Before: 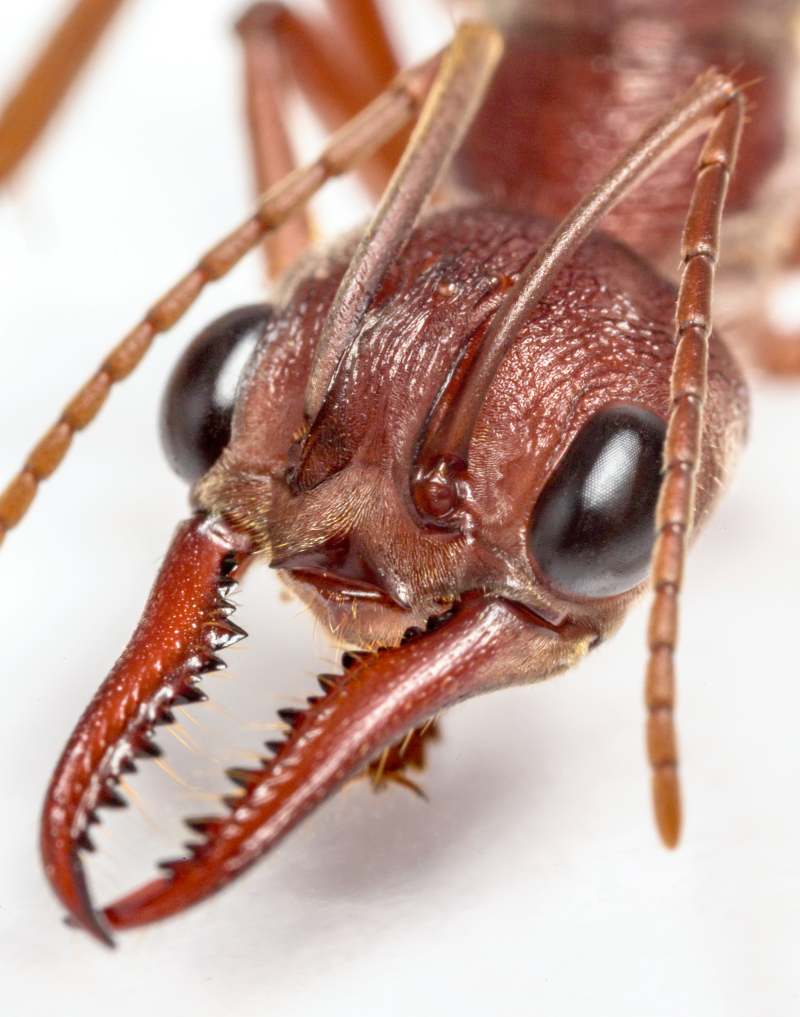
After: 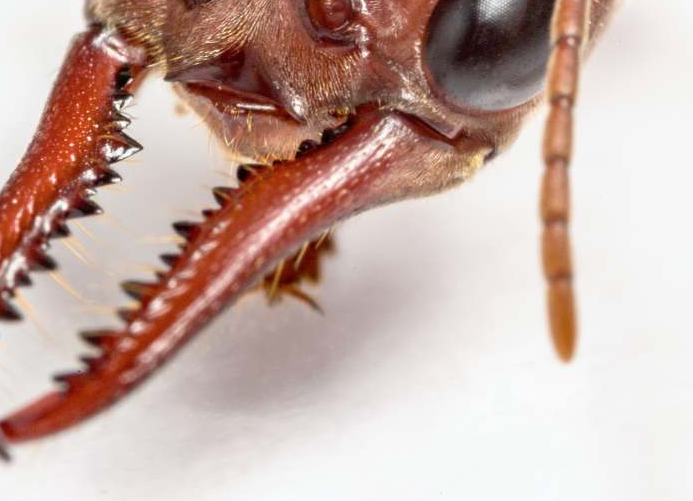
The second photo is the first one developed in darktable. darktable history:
color balance rgb: perceptual saturation grading › global saturation -0.023%
crop and rotate: left 13.267%, top 47.89%, bottom 2.814%
